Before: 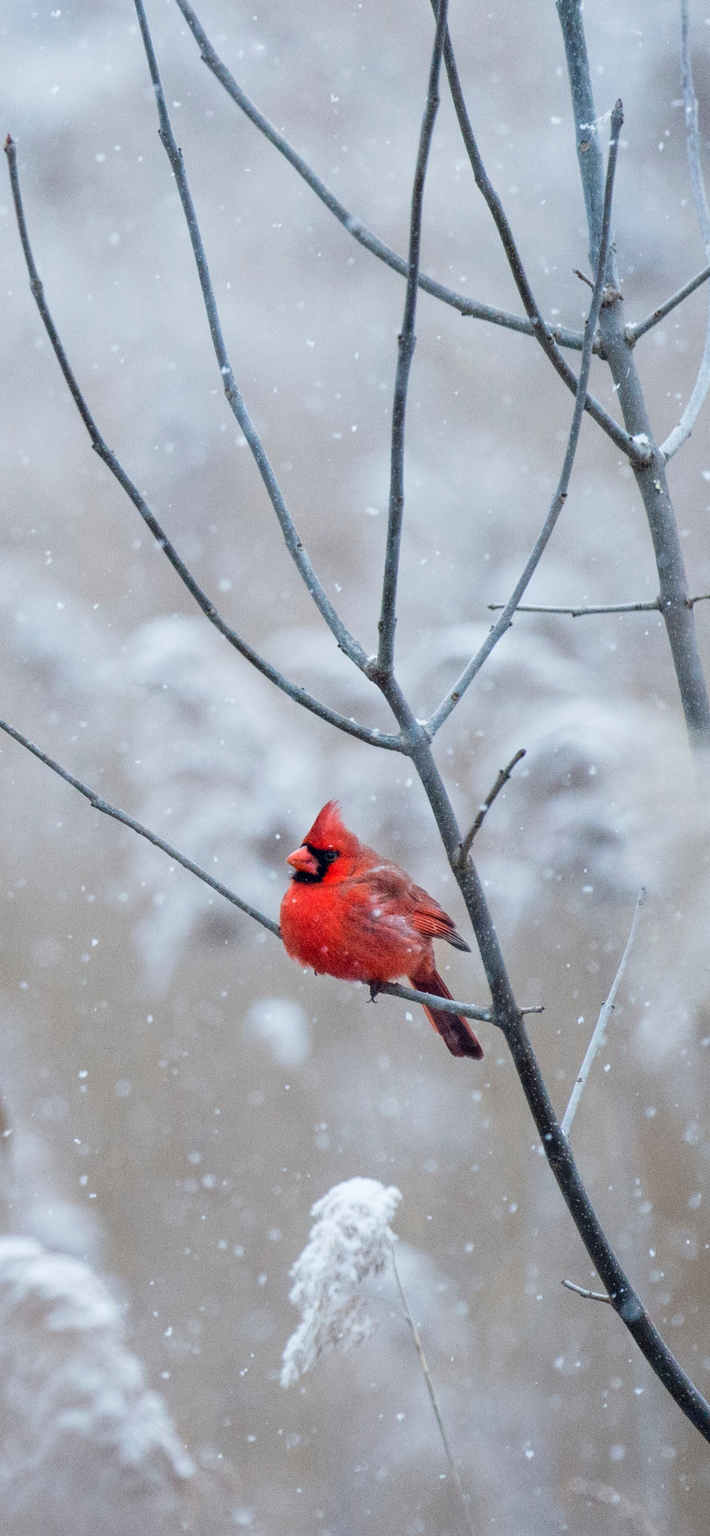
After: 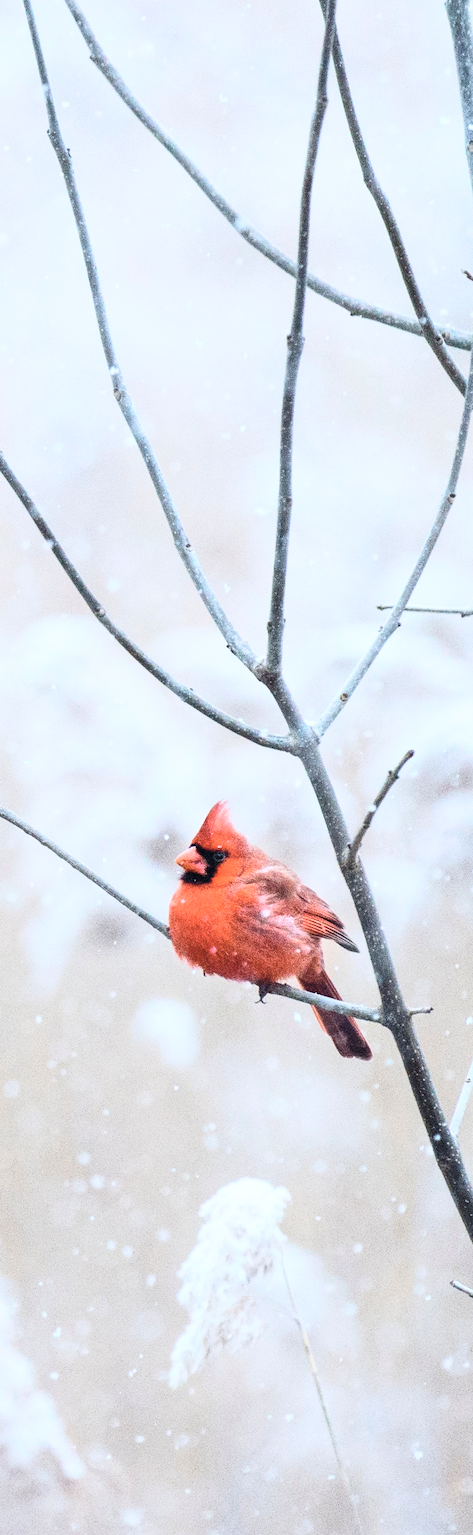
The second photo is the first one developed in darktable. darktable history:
contrast brightness saturation: contrast 0.43, brightness 0.56, saturation -0.19
crop and rotate: left 15.754%, right 17.579%
white balance: emerald 1
color balance rgb: perceptual saturation grading › global saturation 20%, global vibrance 20%
